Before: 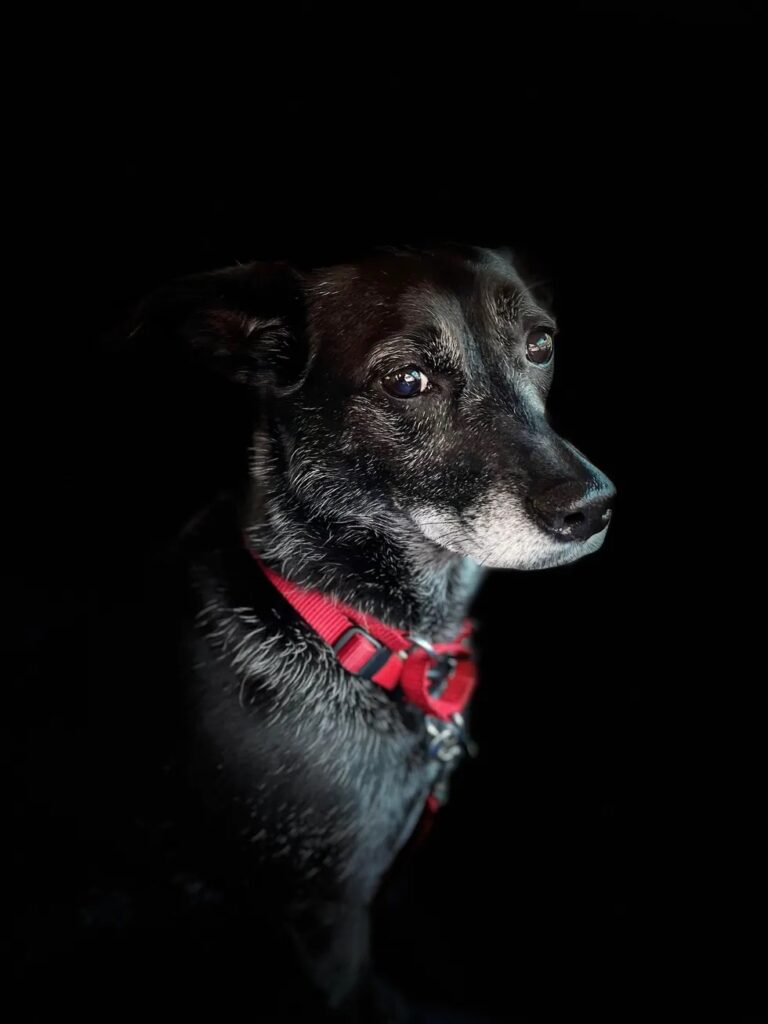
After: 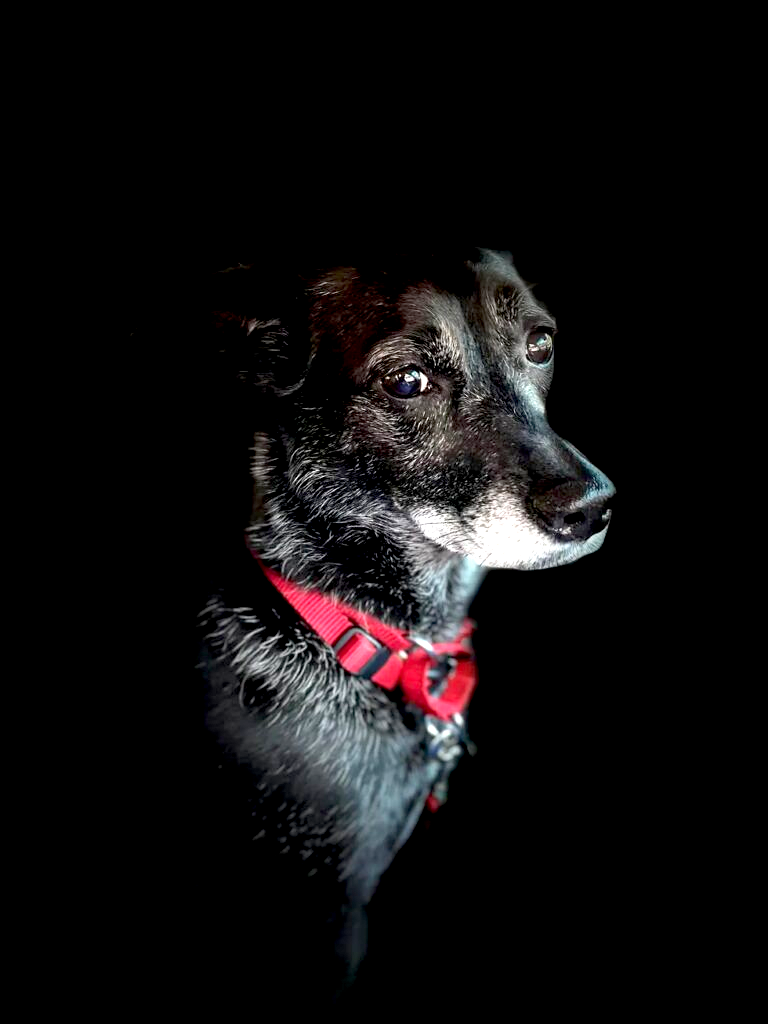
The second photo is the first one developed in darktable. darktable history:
exposure: black level correction 0.008, exposure 0.97 EV, compensate exposure bias true, compensate highlight preservation false
